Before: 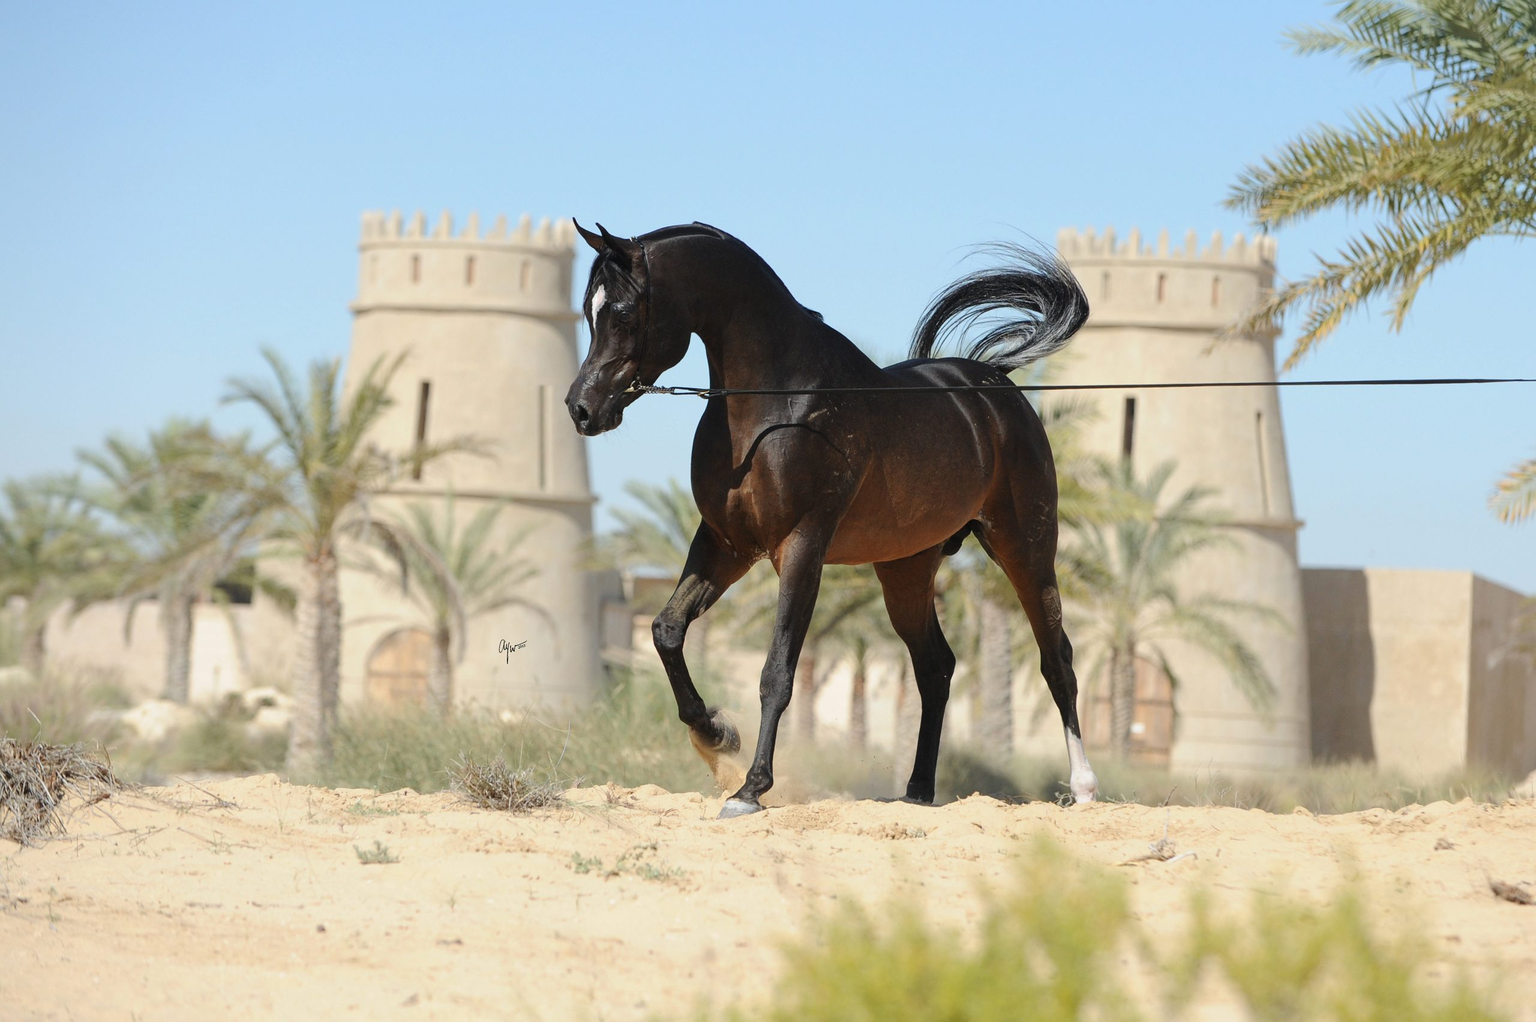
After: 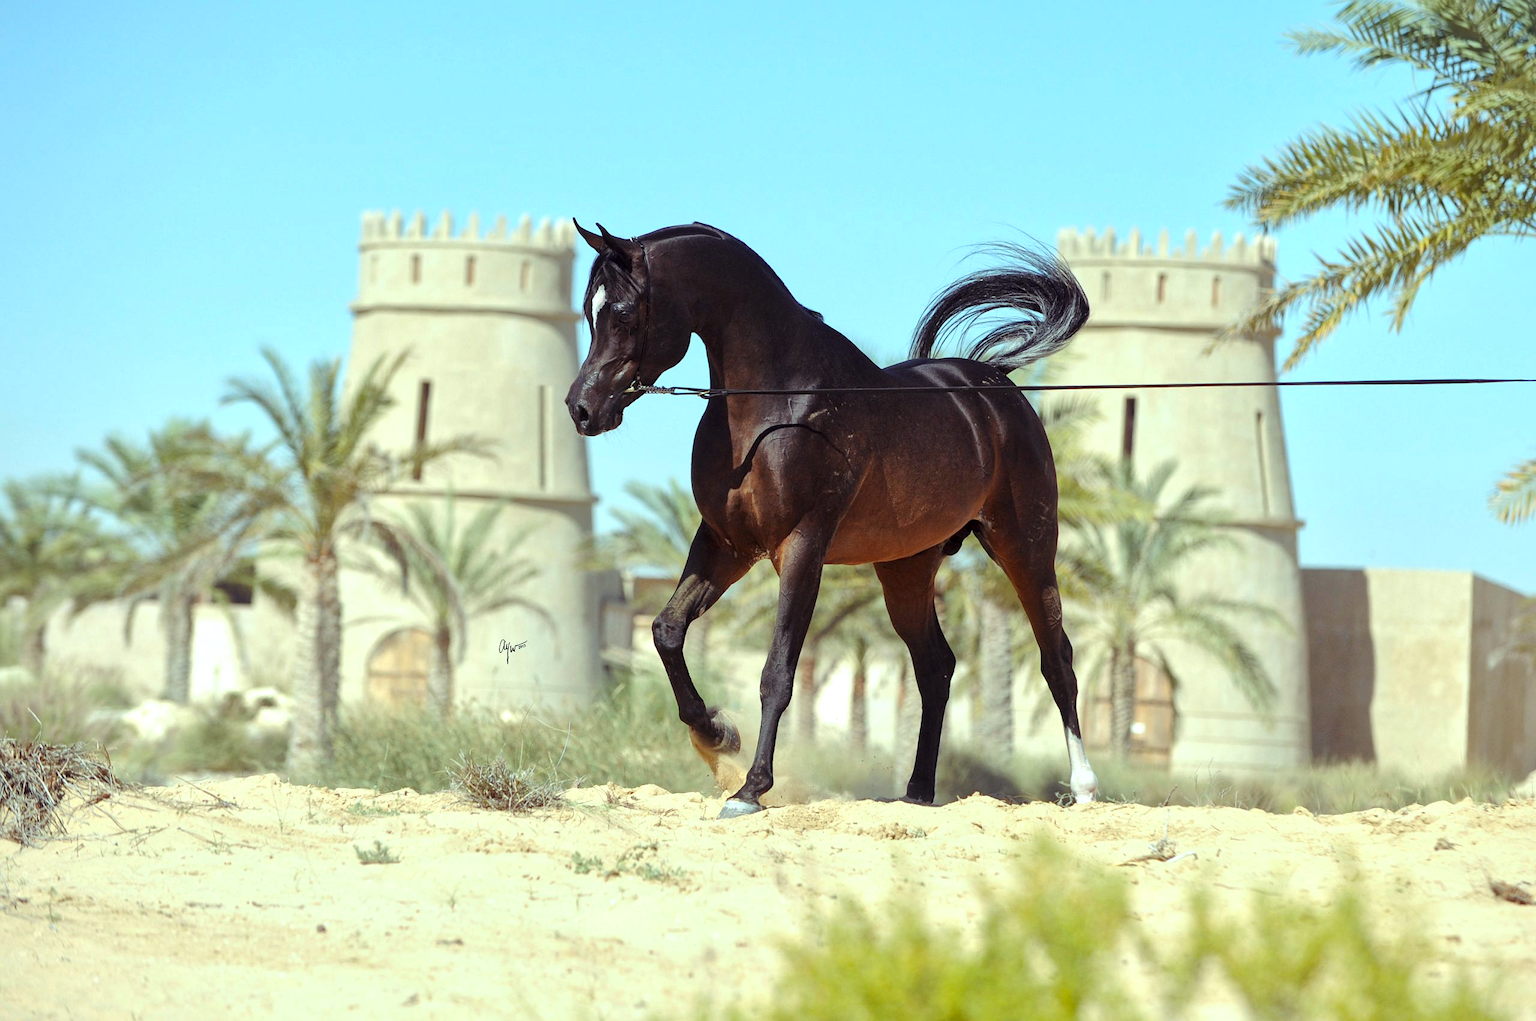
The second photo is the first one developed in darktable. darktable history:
color correction: highlights a* -0.182, highlights b* -0.124
local contrast: mode bilateral grid, contrast 20, coarseness 50, detail 144%, midtone range 0.2
color balance rgb: shadows lift › luminance 0.49%, shadows lift › chroma 6.83%, shadows lift › hue 300.29°, power › hue 208.98°, highlights gain › luminance 20.24%, highlights gain › chroma 2.73%, highlights gain › hue 173.85°, perceptual saturation grading › global saturation 18.05%
